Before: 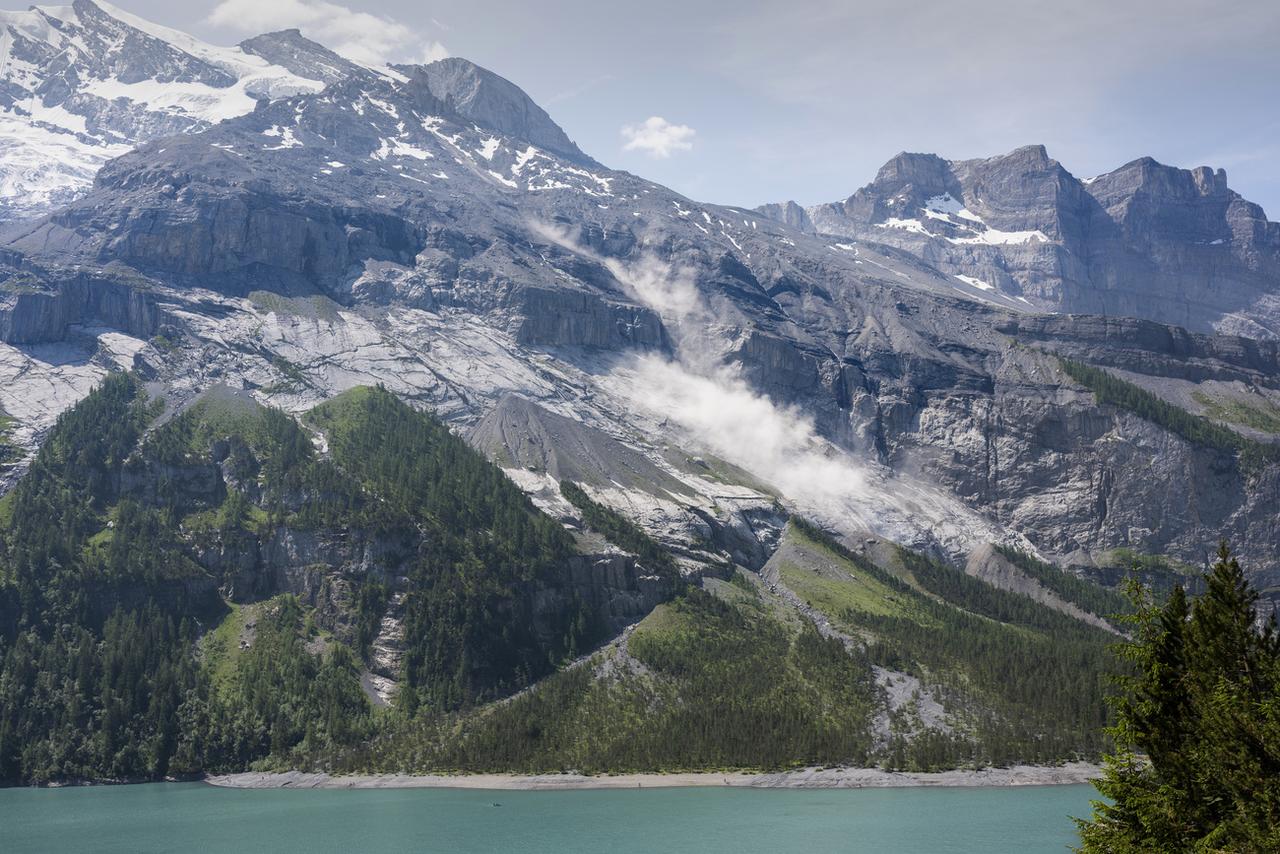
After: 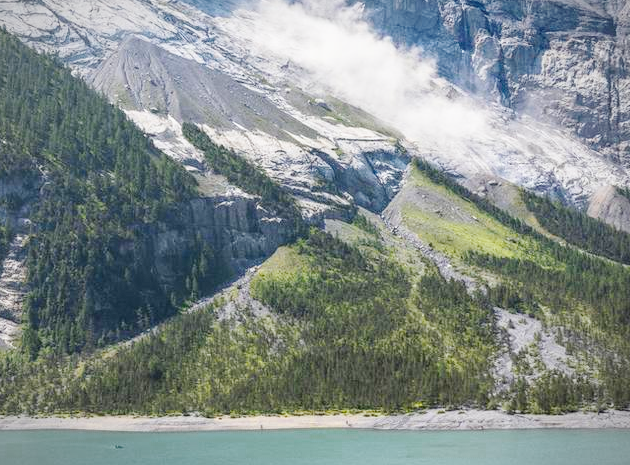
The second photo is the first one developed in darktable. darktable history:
color zones: curves: ch0 [(0.018, 0.548) (0.224, 0.64) (0.425, 0.447) (0.675, 0.575) (0.732, 0.579)]; ch1 [(0.066, 0.487) (0.25, 0.5) (0.404, 0.43) (0.75, 0.421) (0.956, 0.421)]; ch2 [(0.044, 0.561) (0.215, 0.465) (0.399, 0.544) (0.465, 0.548) (0.614, 0.447) (0.724, 0.43) (0.882, 0.623) (0.956, 0.632)]
color balance rgb: linear chroma grading › global chroma 0.602%, perceptual saturation grading › global saturation 30.079%, contrast -19.605%
crop: left 29.534%, top 42.01%, right 21.241%, bottom 3.459%
vignetting: fall-off start 84.55%, fall-off radius 80.88%, brightness -0.526, saturation -0.516, center (0, 0.009), width/height ratio 1.216, unbound false
local contrast: on, module defaults
base curve: curves: ch0 [(0, 0) (0.005, 0.002) (0.15, 0.3) (0.4, 0.7) (0.75, 0.95) (1, 1)], preserve colors none
